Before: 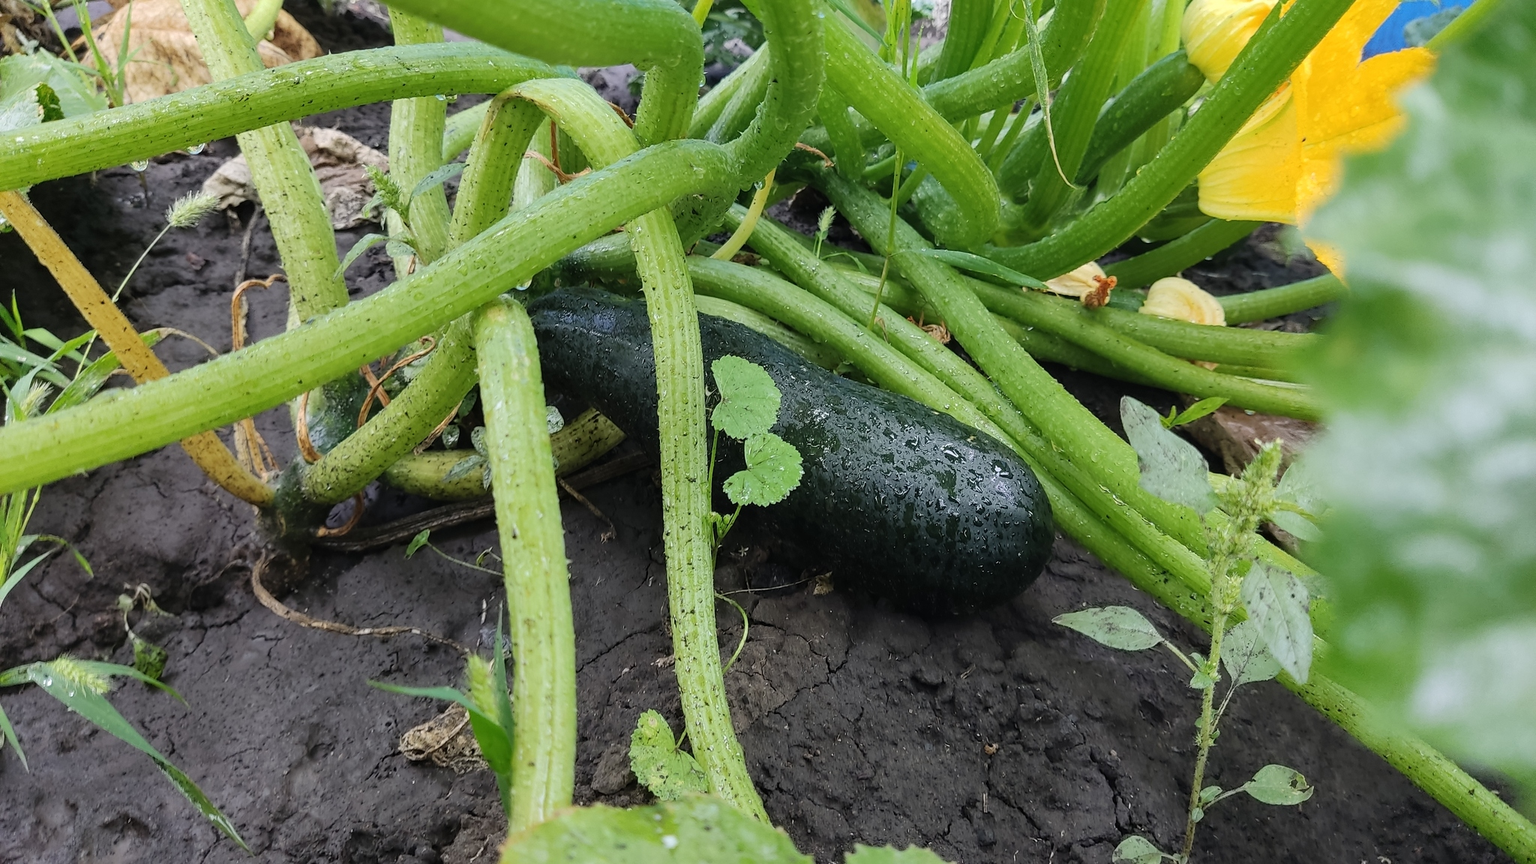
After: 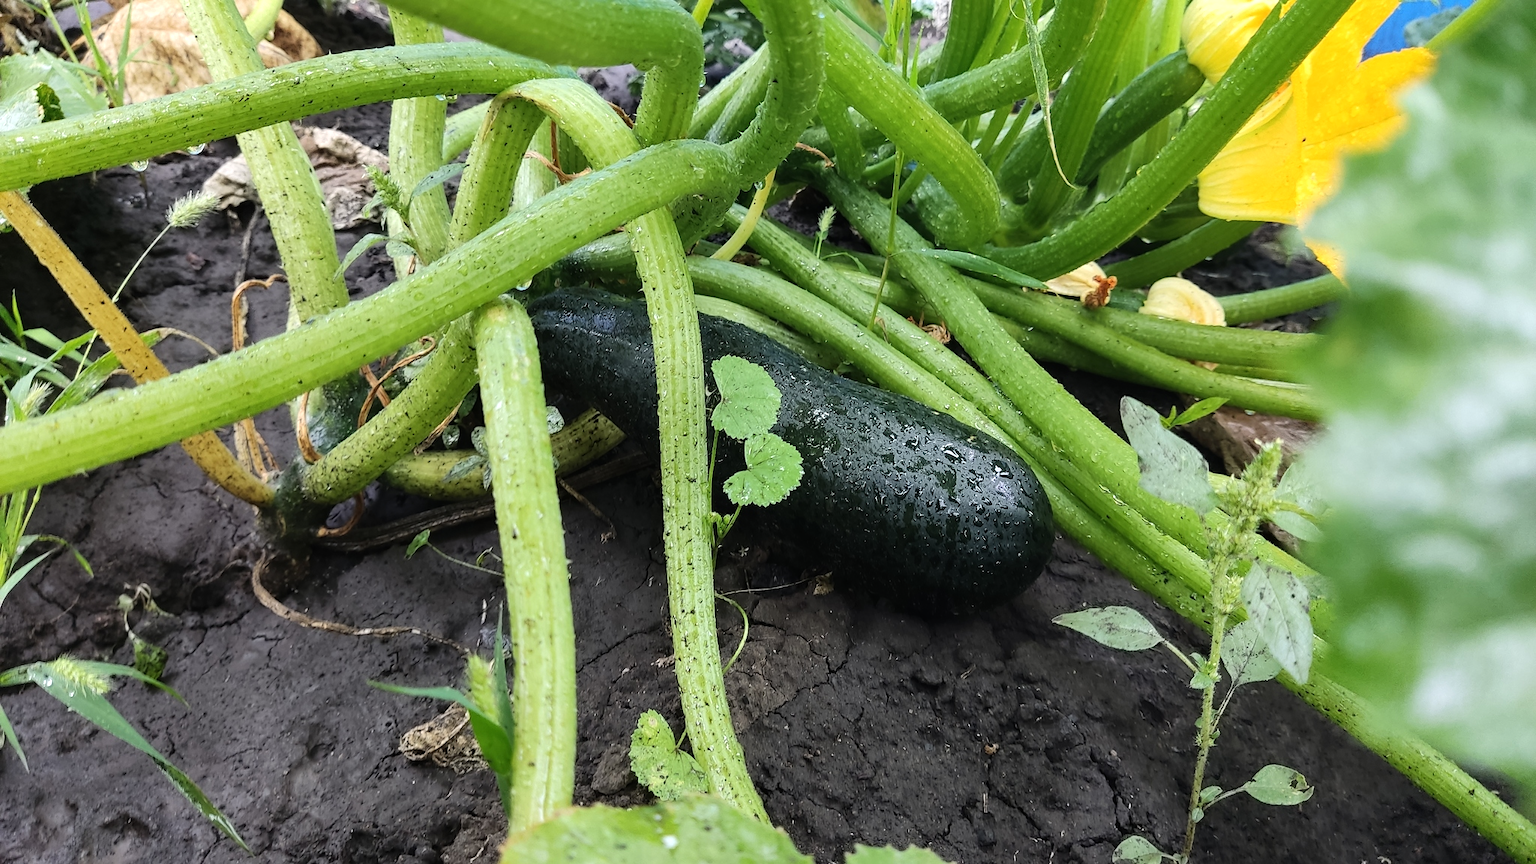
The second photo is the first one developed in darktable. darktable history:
tone equalizer: -8 EV -0.38 EV, -7 EV -0.394 EV, -6 EV -0.368 EV, -5 EV -0.243 EV, -3 EV 0.189 EV, -2 EV 0.337 EV, -1 EV 0.412 EV, +0 EV 0.43 EV, edges refinement/feathering 500, mask exposure compensation -1.57 EV, preserve details no
